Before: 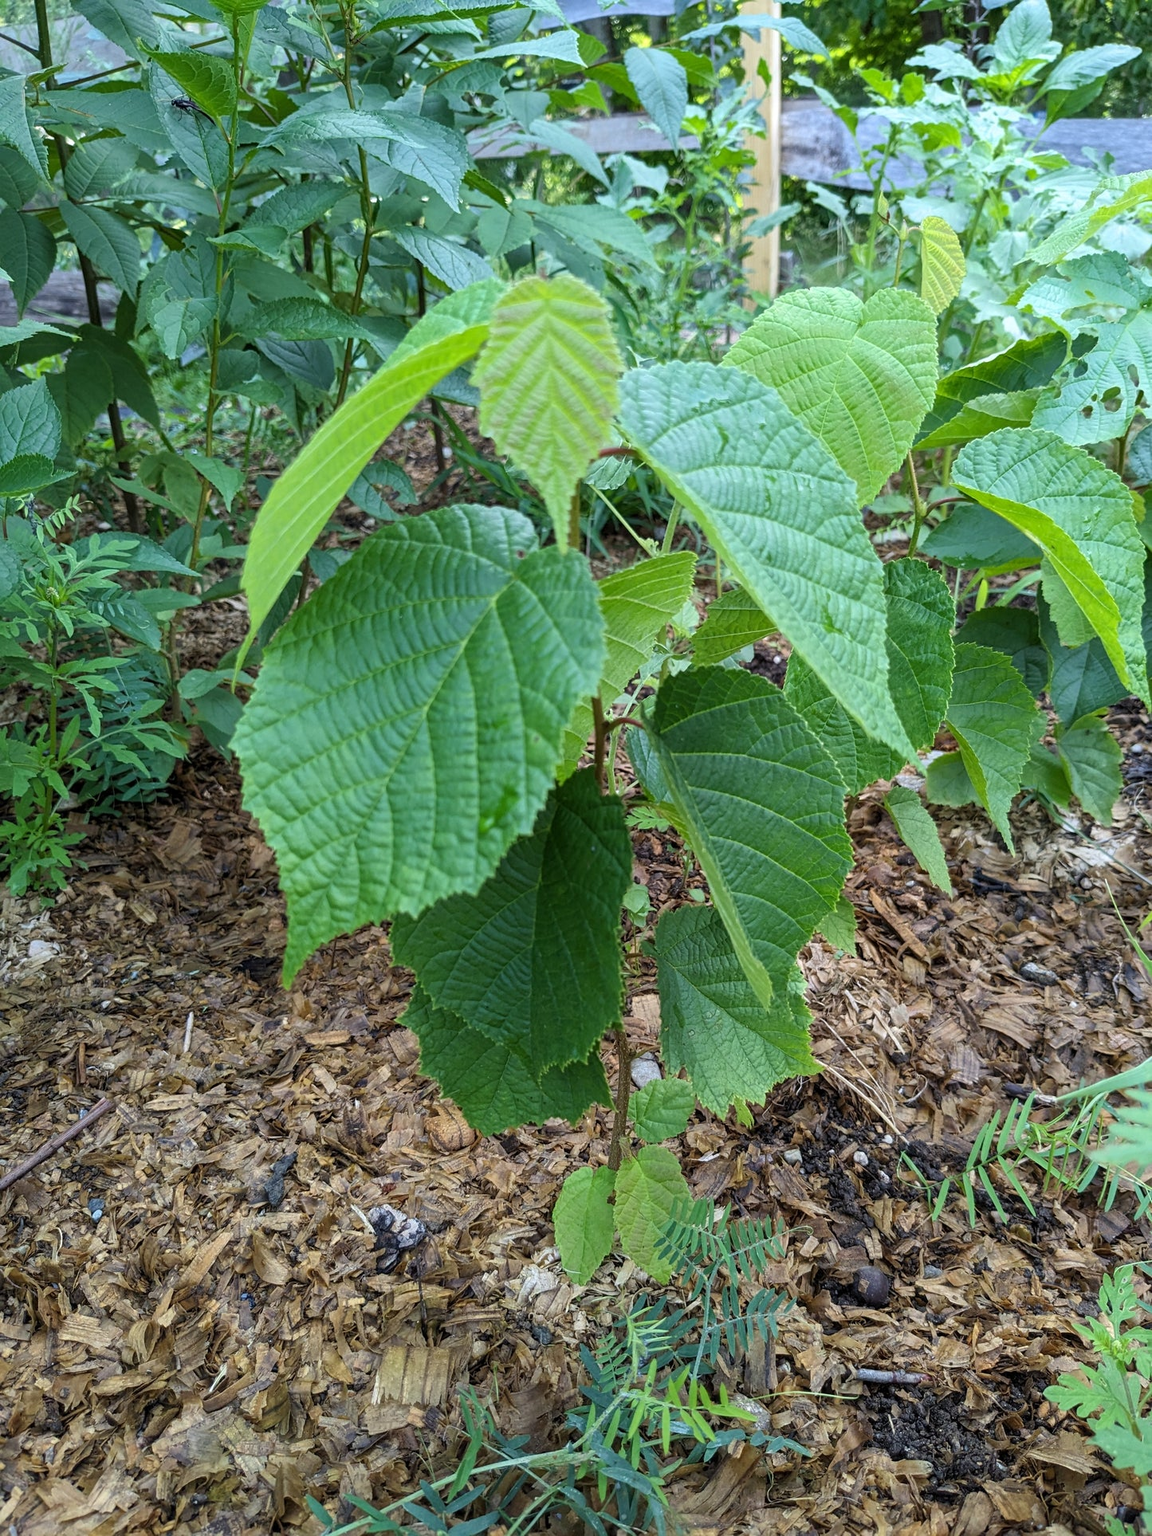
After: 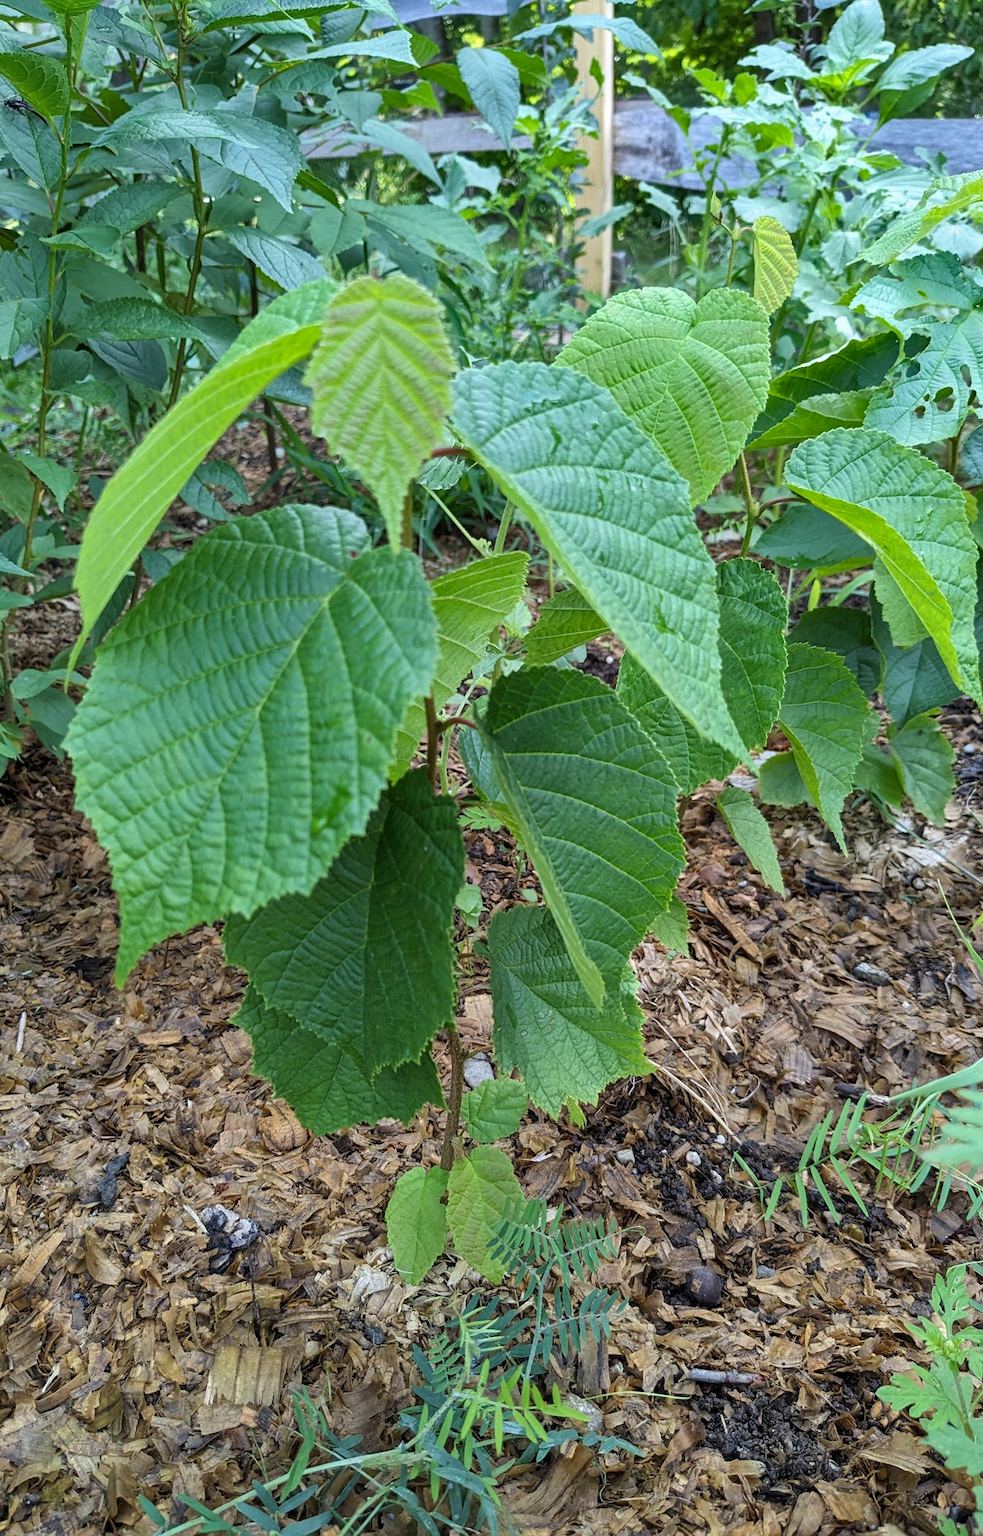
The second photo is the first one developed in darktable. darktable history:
crop and rotate: left 14.584%
shadows and highlights: shadows 75, highlights -60.85, soften with gaussian
